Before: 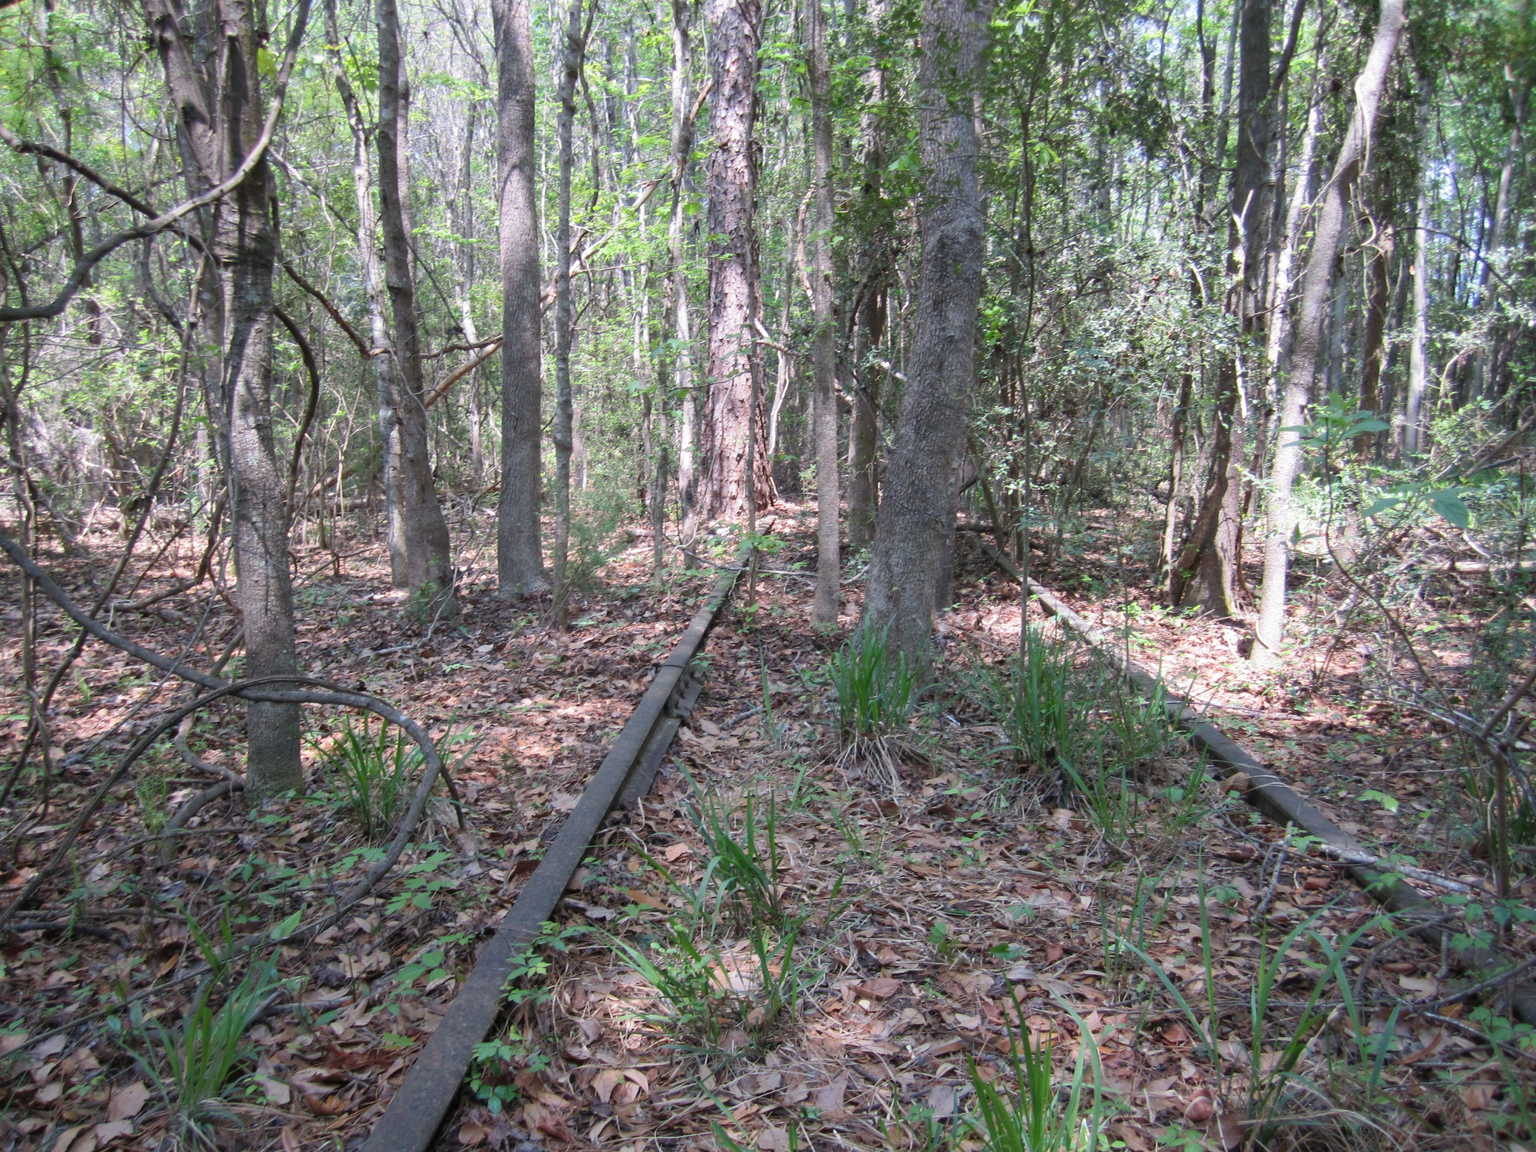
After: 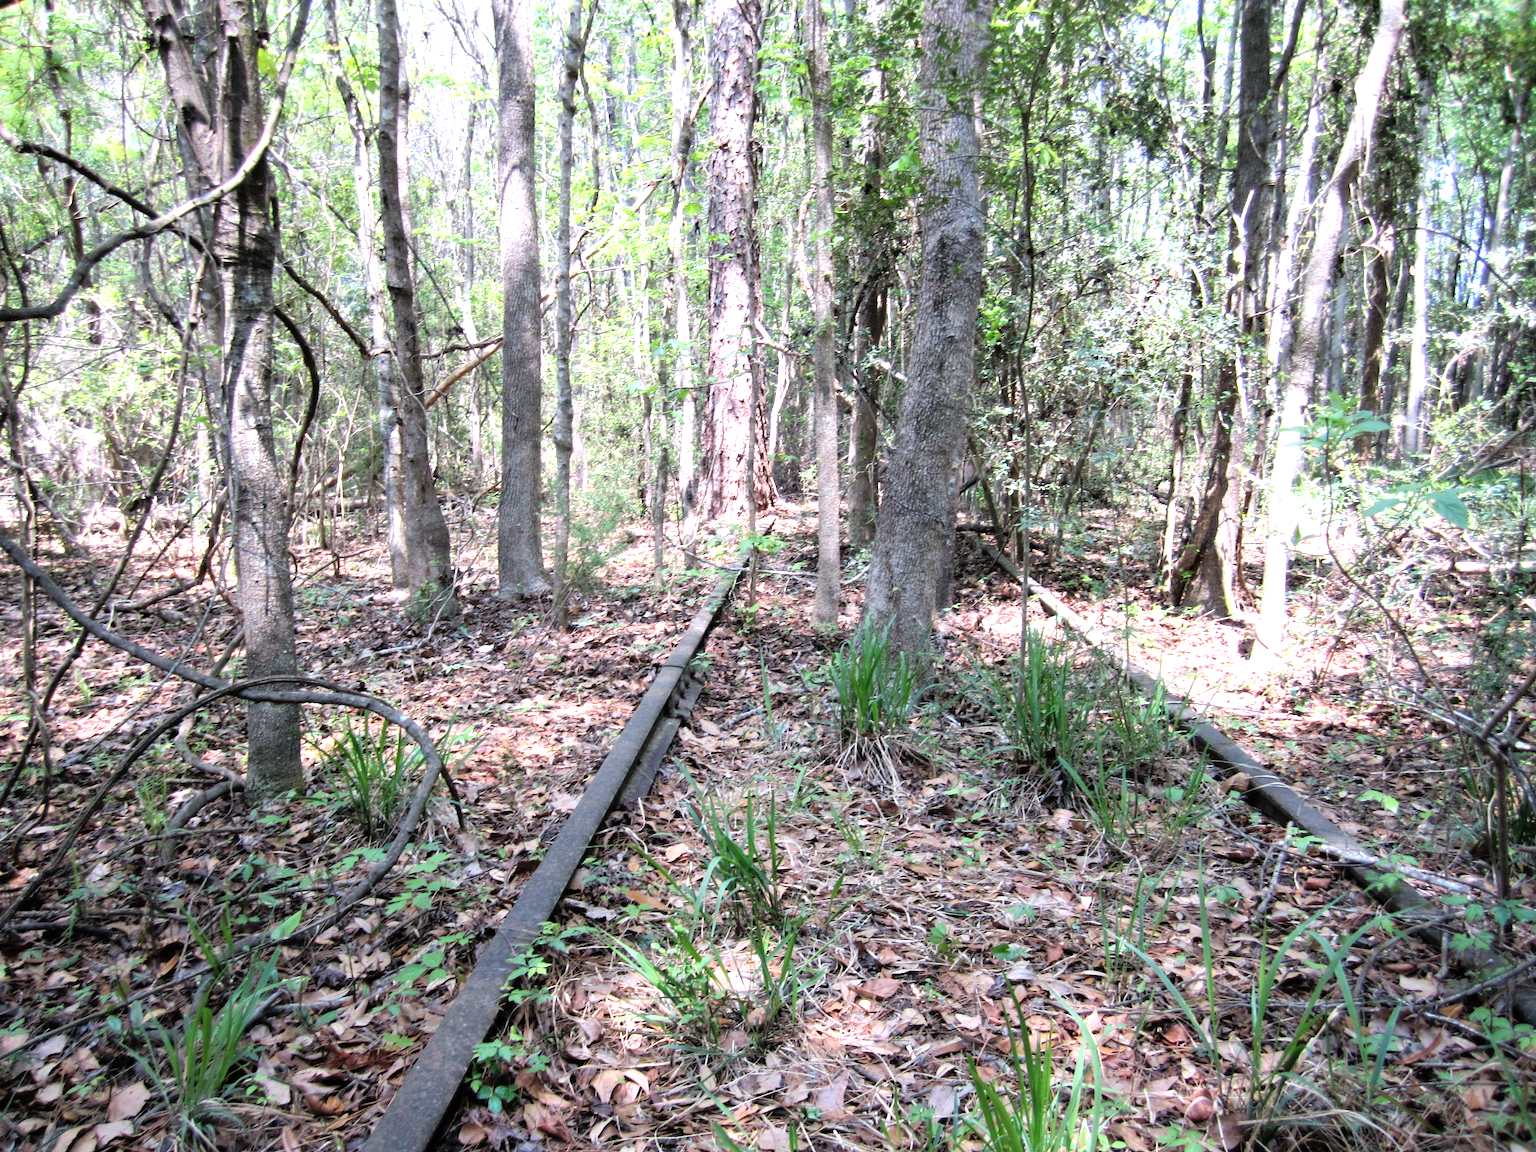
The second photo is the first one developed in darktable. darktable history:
filmic rgb: black relative exposure -7.75 EV, white relative exposure 4.4 EV, threshold 3 EV, hardness 3.76, latitude 50%, contrast 1.1, color science v5 (2021), contrast in shadows safe, contrast in highlights safe, enable highlight reconstruction true
levels: levels [0, 0.374, 0.749]
